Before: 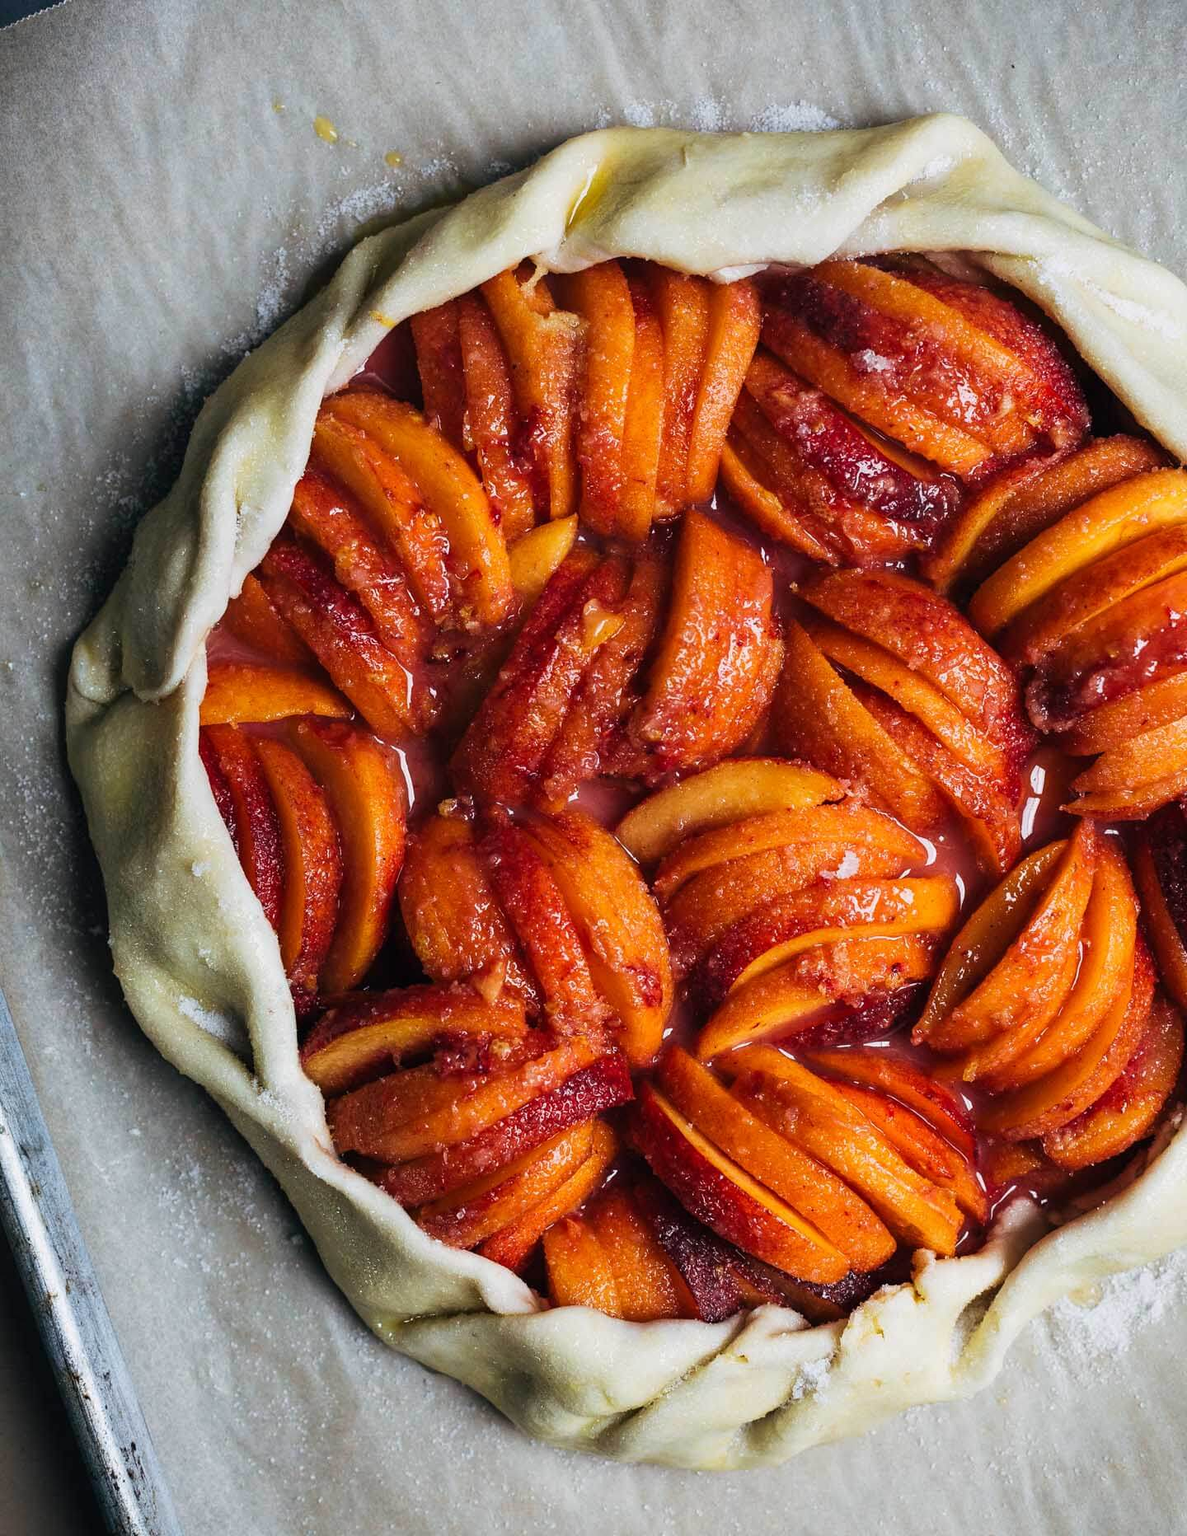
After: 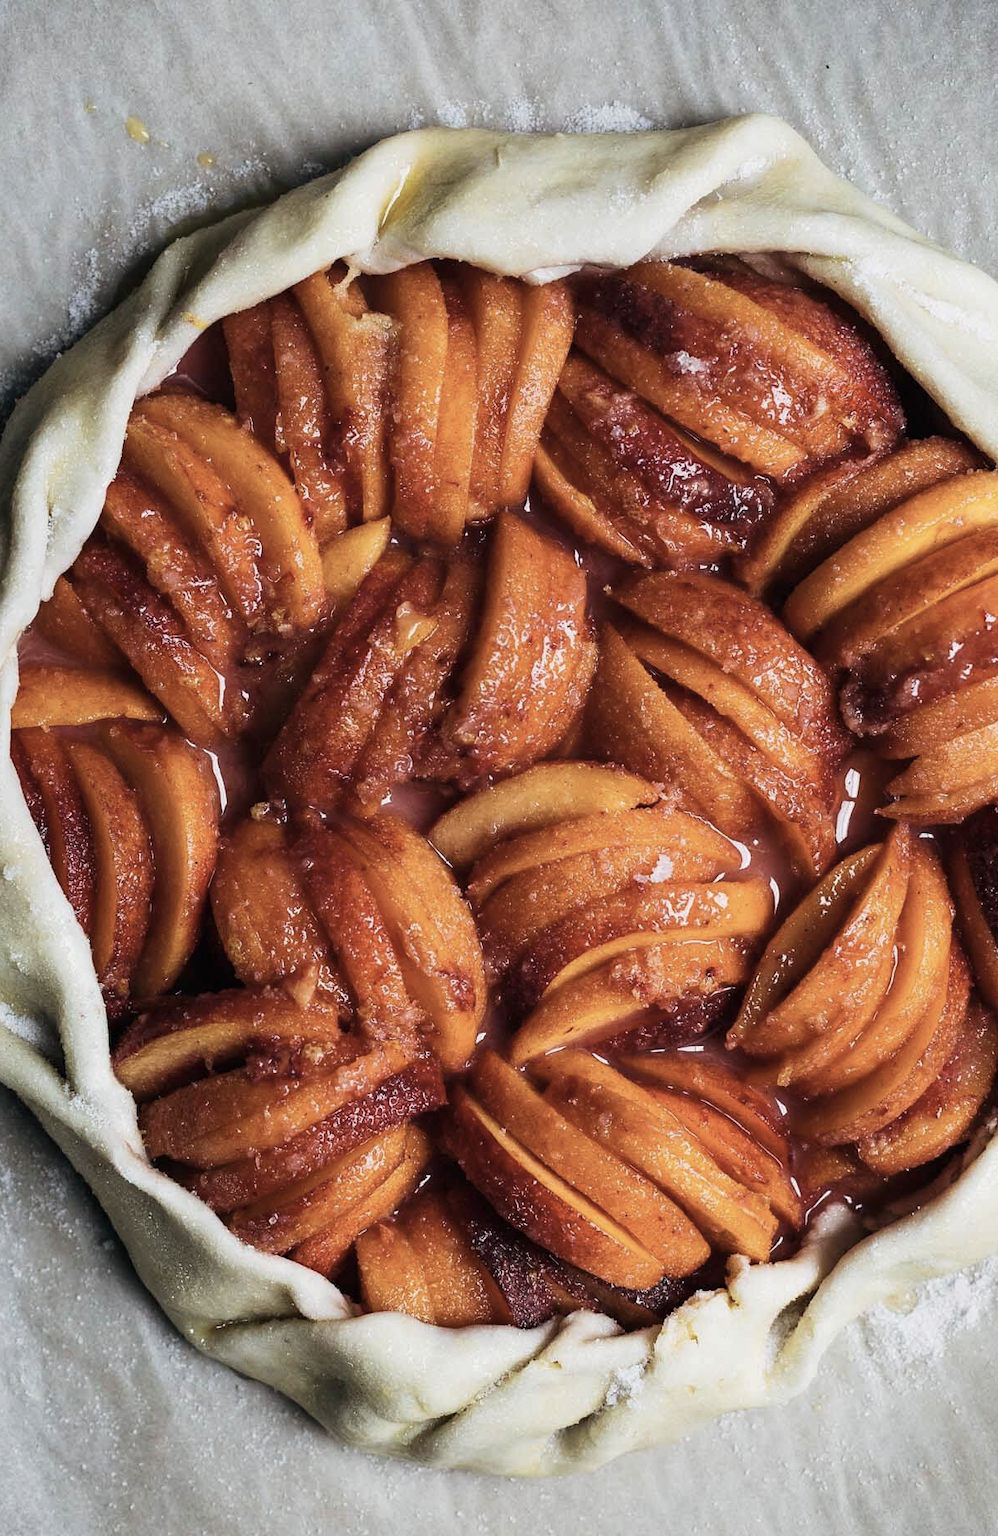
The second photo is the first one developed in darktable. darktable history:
crop: left 15.965%
contrast brightness saturation: contrast 0.104, saturation -0.353
